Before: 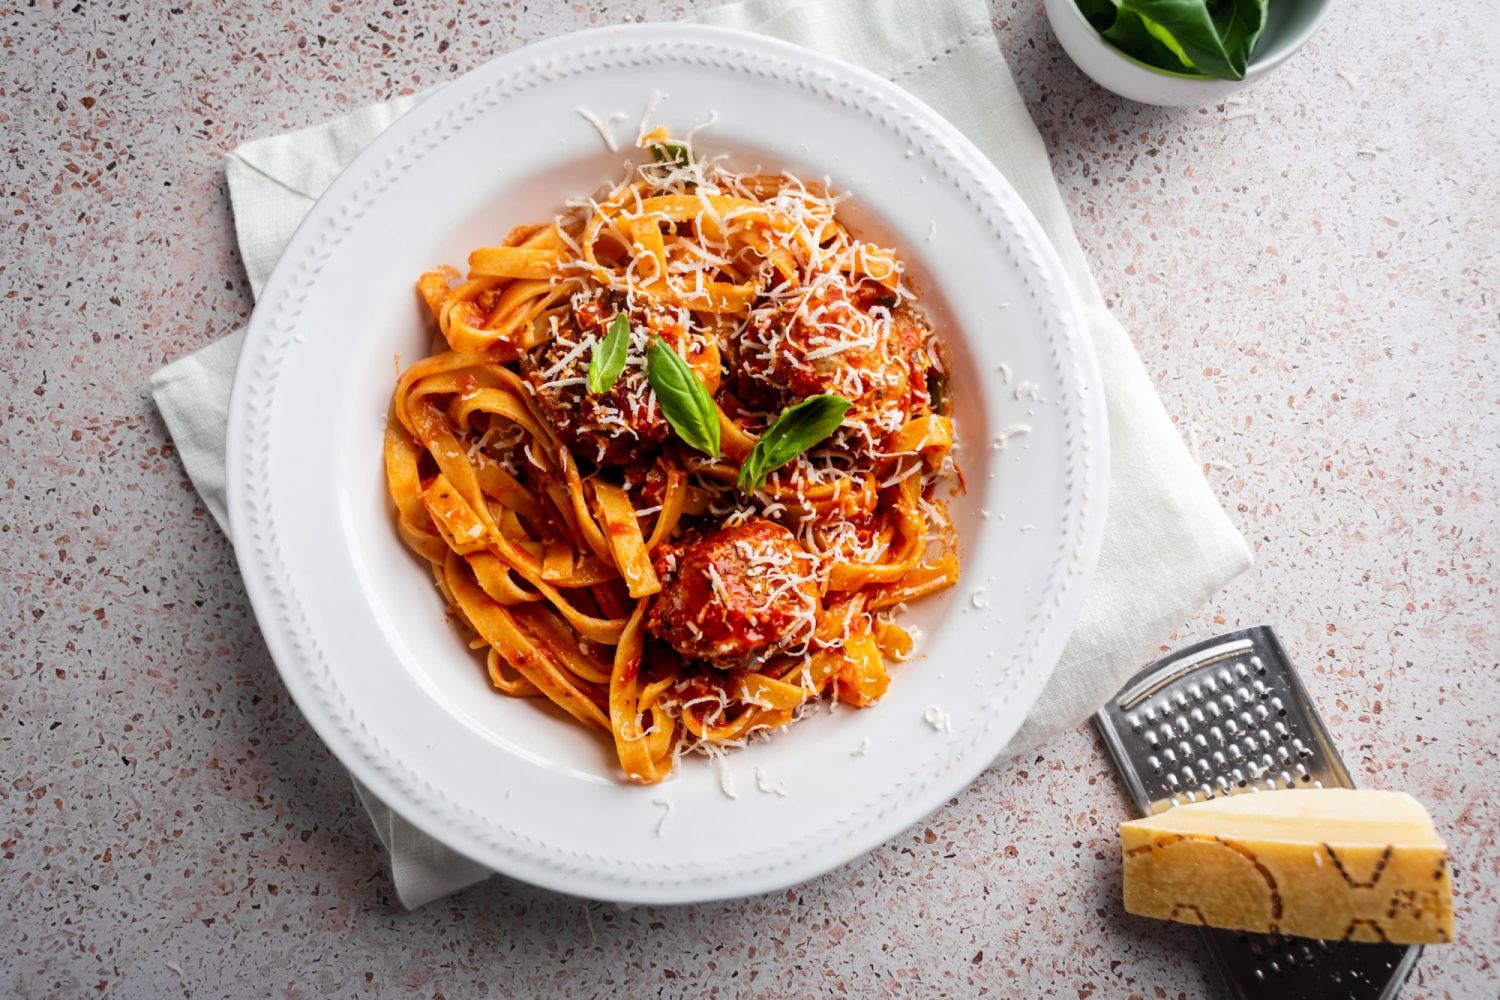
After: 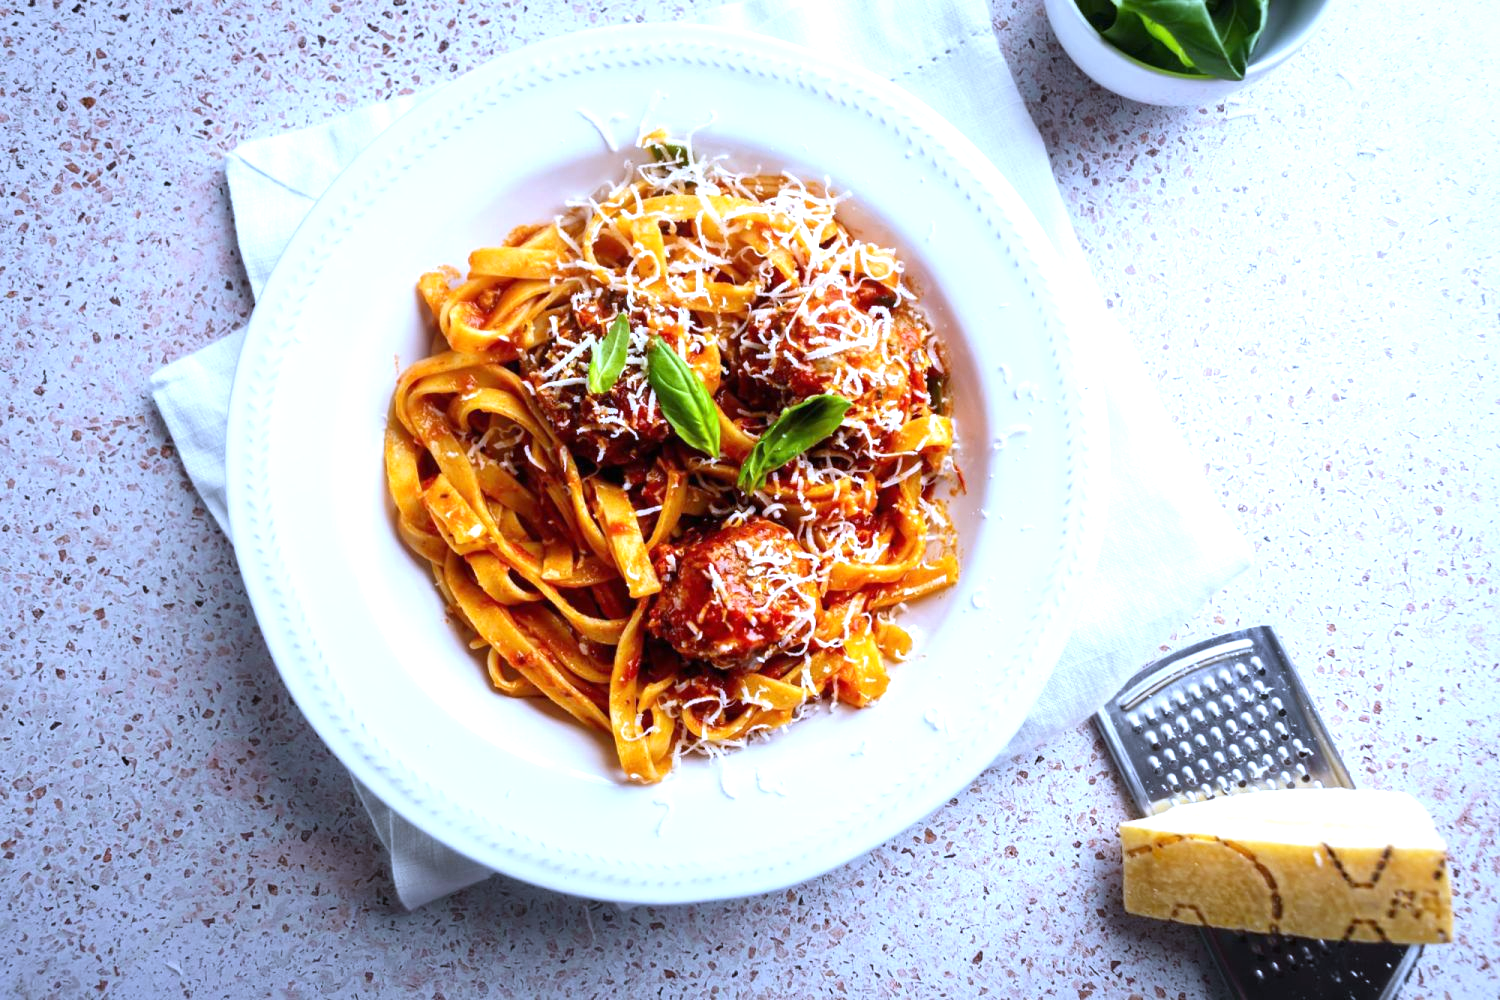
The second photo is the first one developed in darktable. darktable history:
exposure: black level correction 0, exposure 0.7 EV, compensate exposure bias true, compensate highlight preservation false
white balance: red 0.871, blue 1.249
